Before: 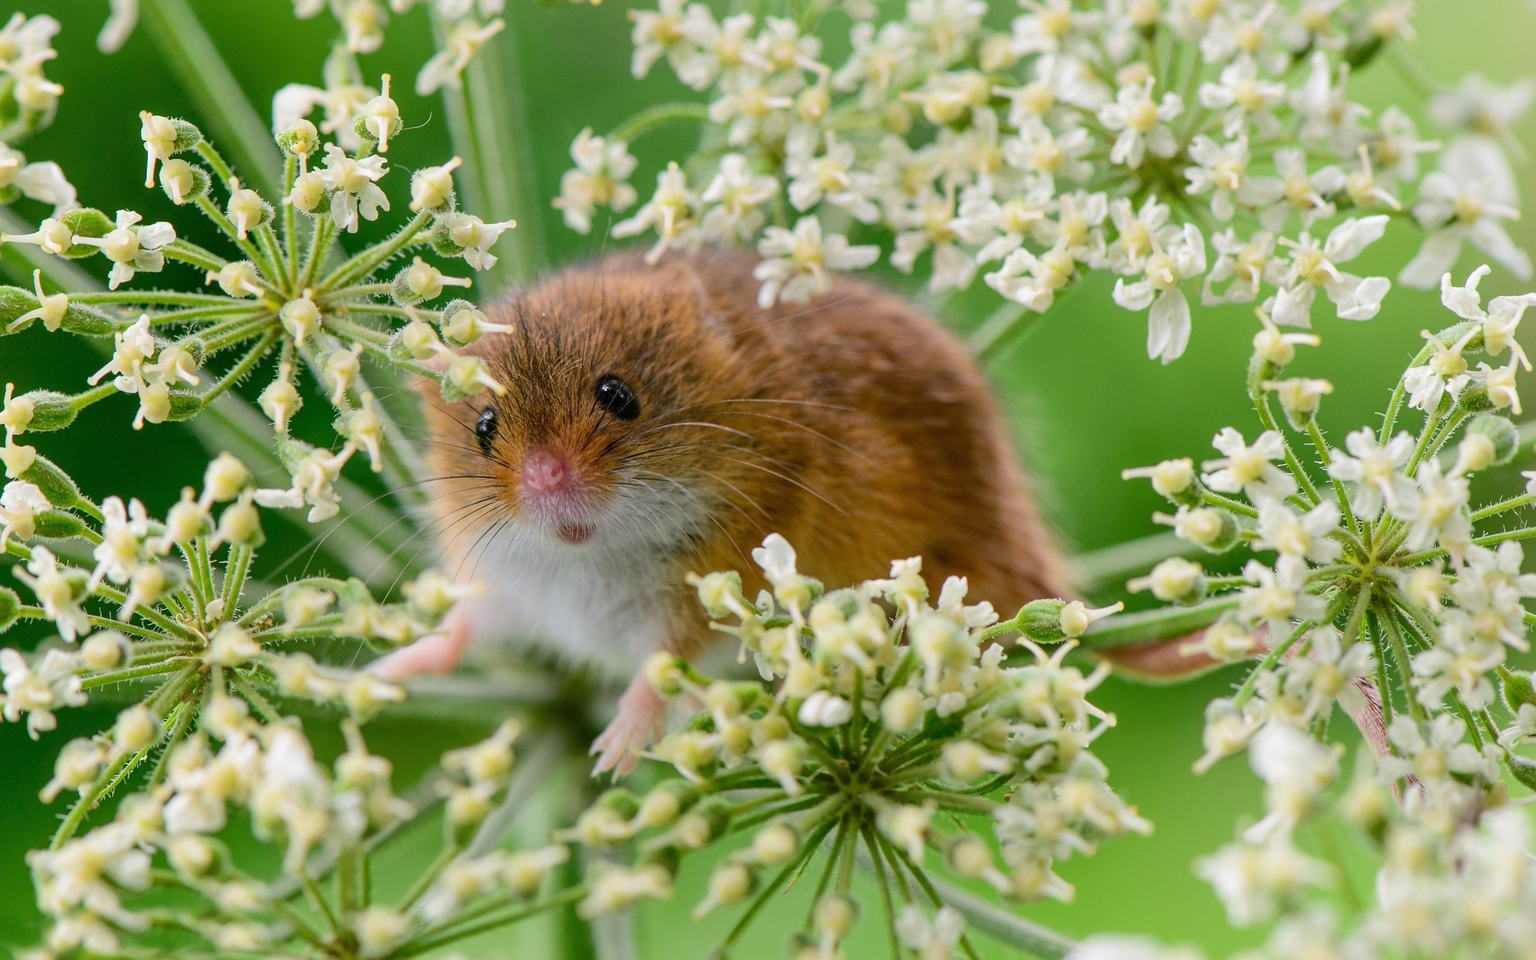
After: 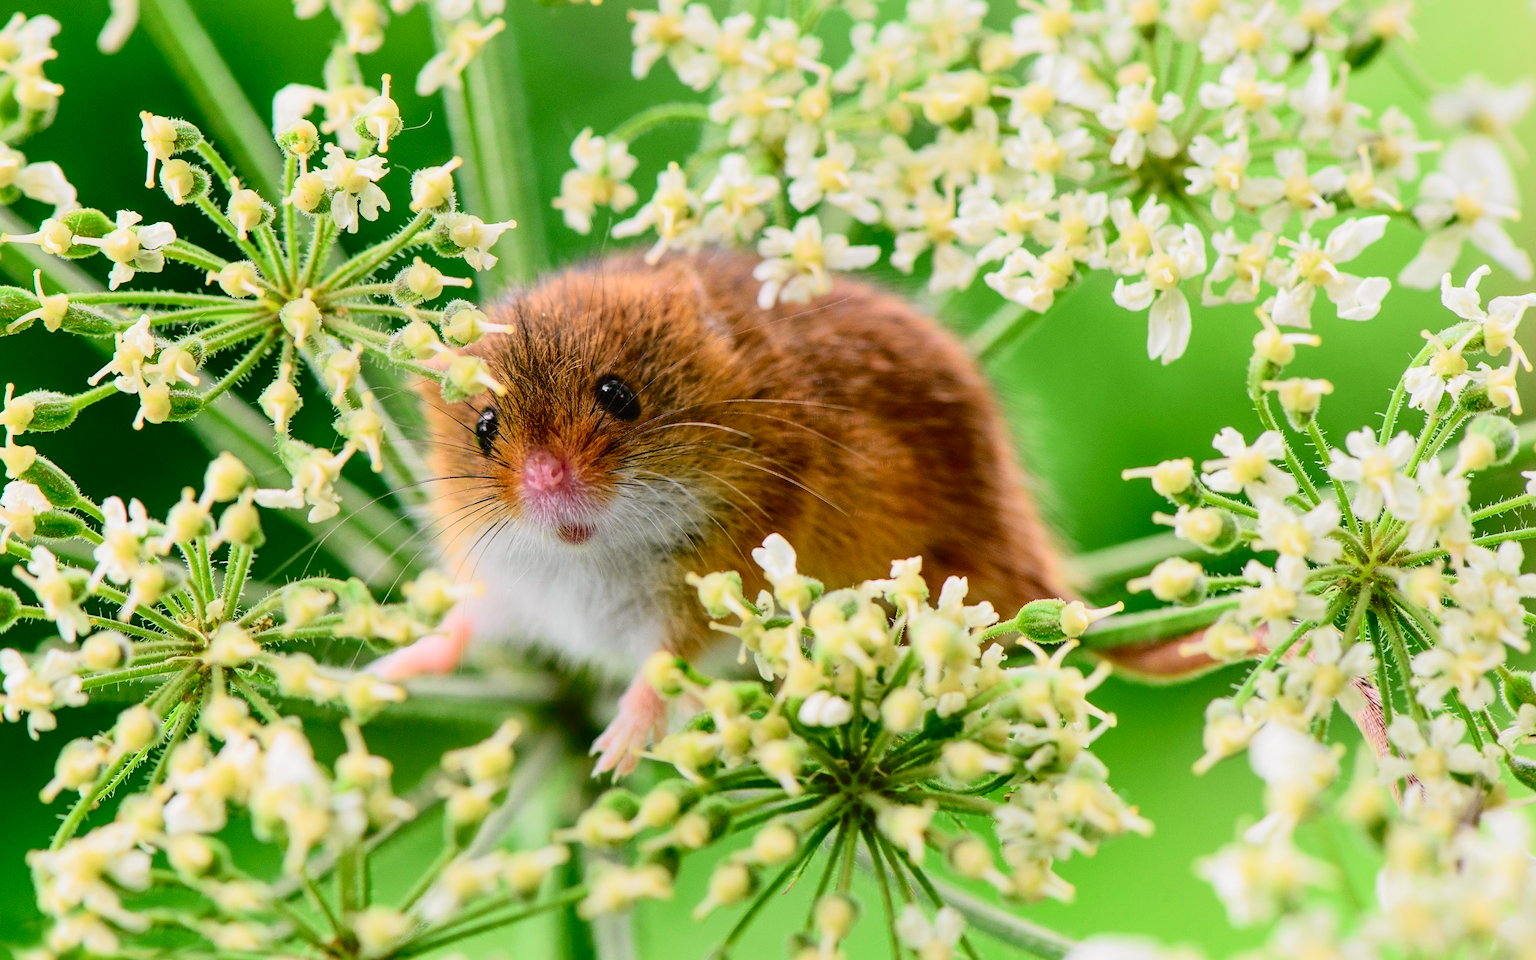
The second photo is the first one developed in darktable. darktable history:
tone curve: curves: ch0 [(0, 0.014) (0.17, 0.099) (0.398, 0.423) (0.725, 0.828) (0.872, 0.918) (1, 0.981)]; ch1 [(0, 0) (0.402, 0.36) (0.489, 0.491) (0.5, 0.503) (0.515, 0.52) (0.545, 0.572) (0.615, 0.662) (0.701, 0.725) (1, 1)]; ch2 [(0, 0) (0.42, 0.458) (0.485, 0.499) (0.503, 0.503) (0.531, 0.542) (0.561, 0.594) (0.644, 0.694) (0.717, 0.753) (1, 0.991)], color space Lab, independent channels, preserve colors none
